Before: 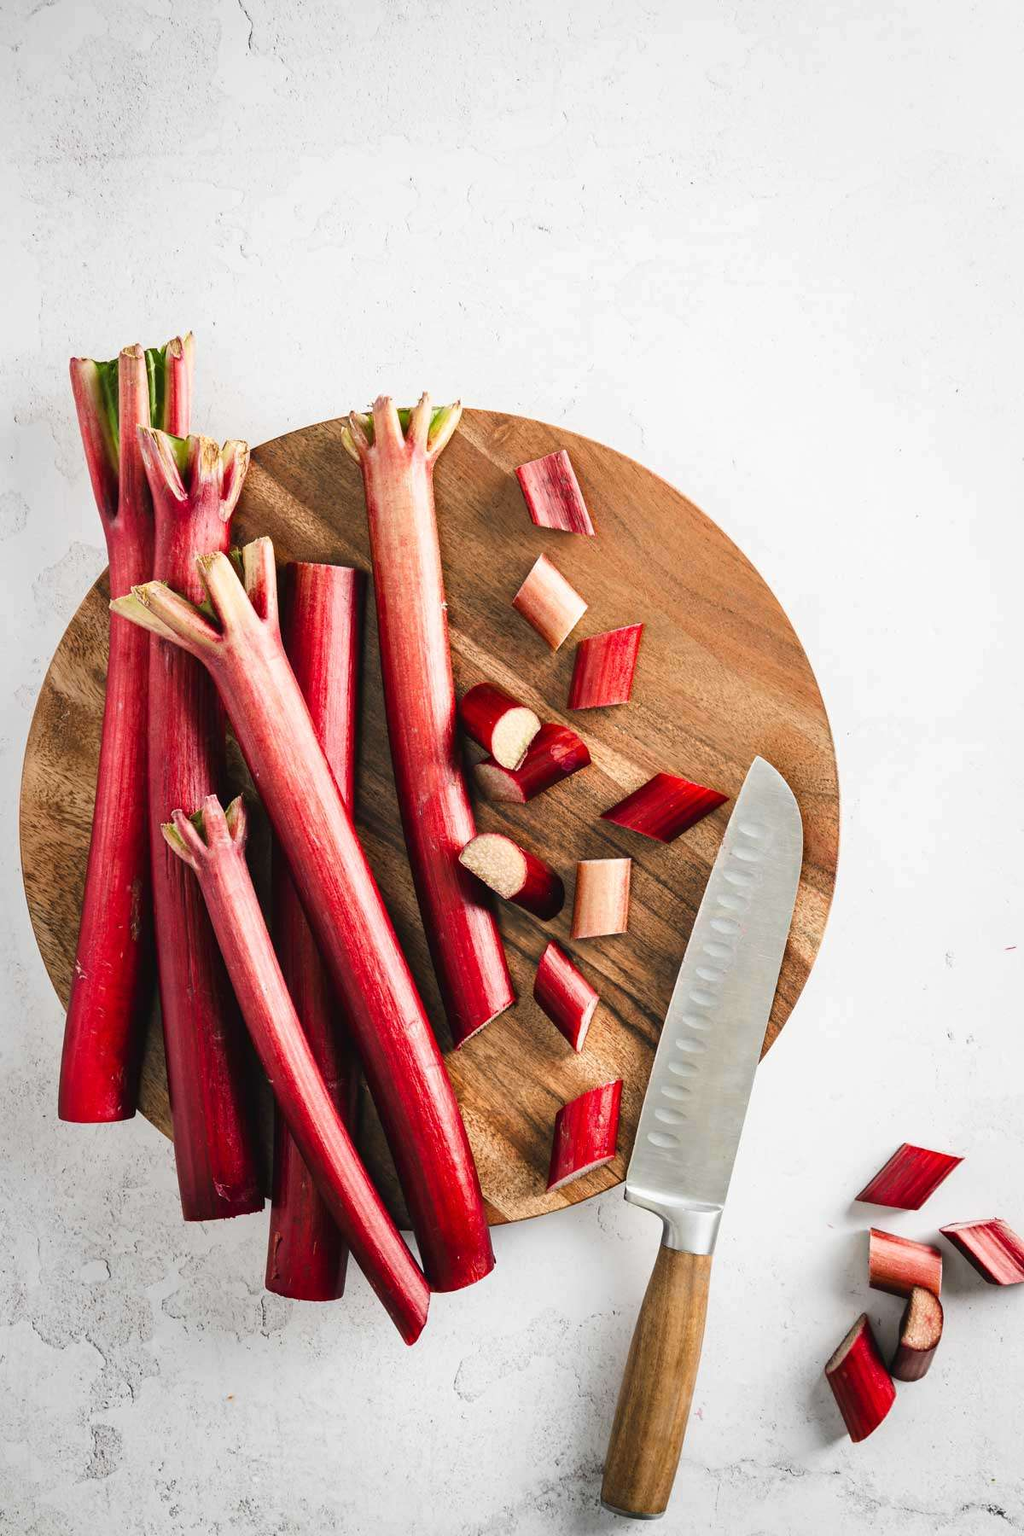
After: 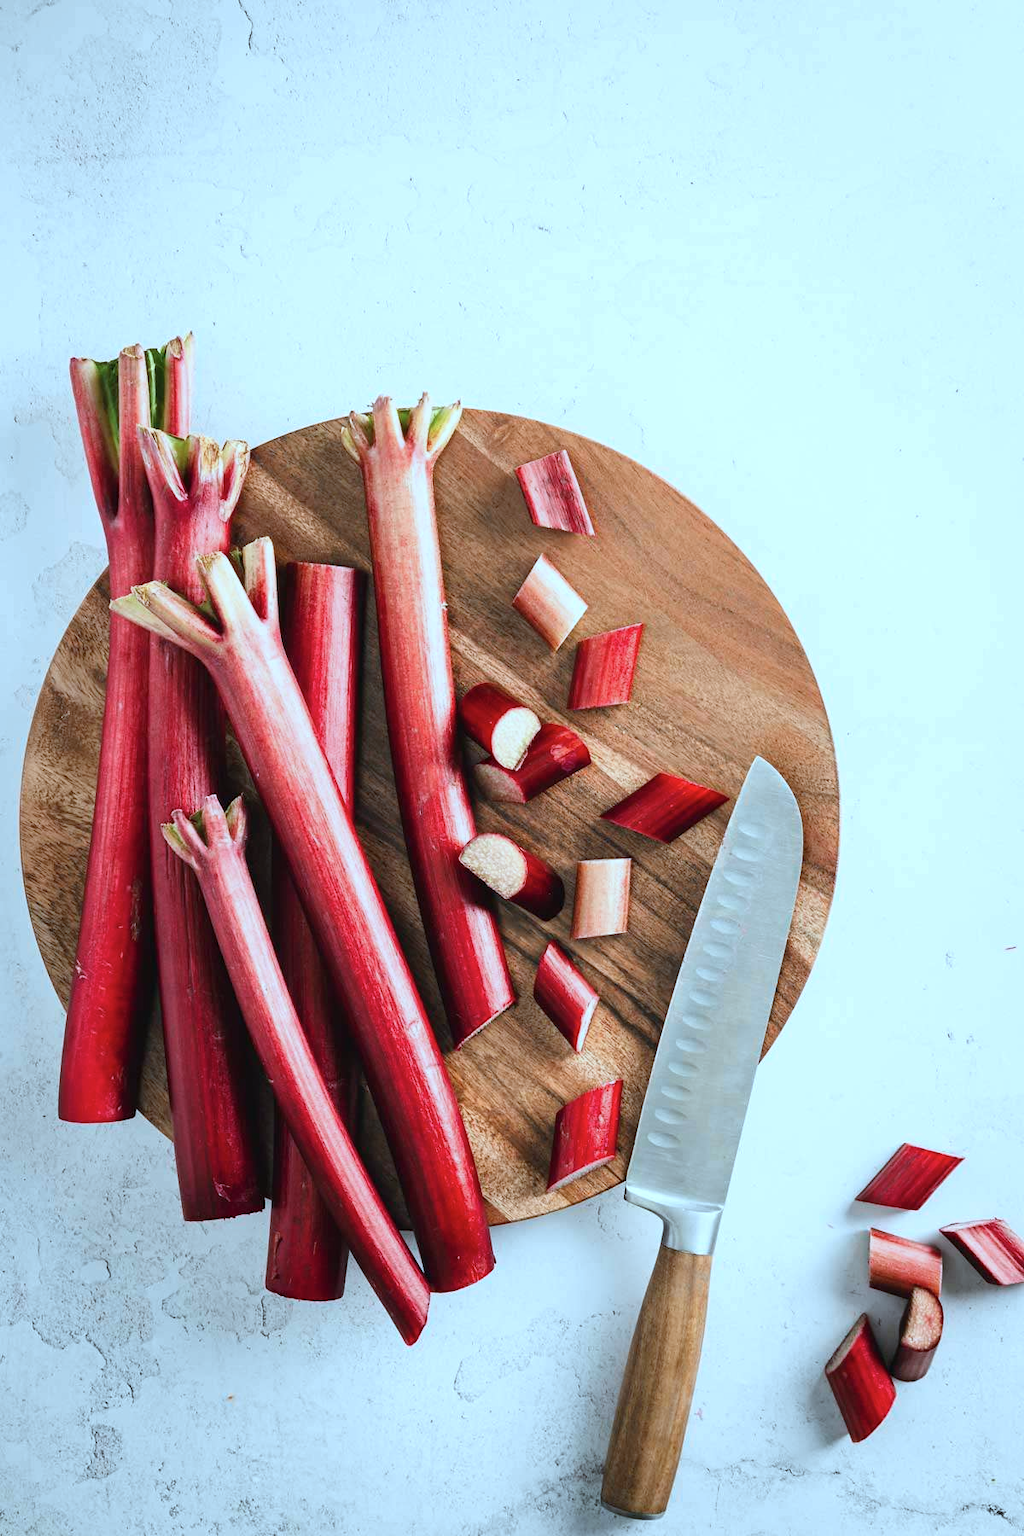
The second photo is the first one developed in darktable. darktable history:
color correction: highlights a* -10.41, highlights b* -19.61
